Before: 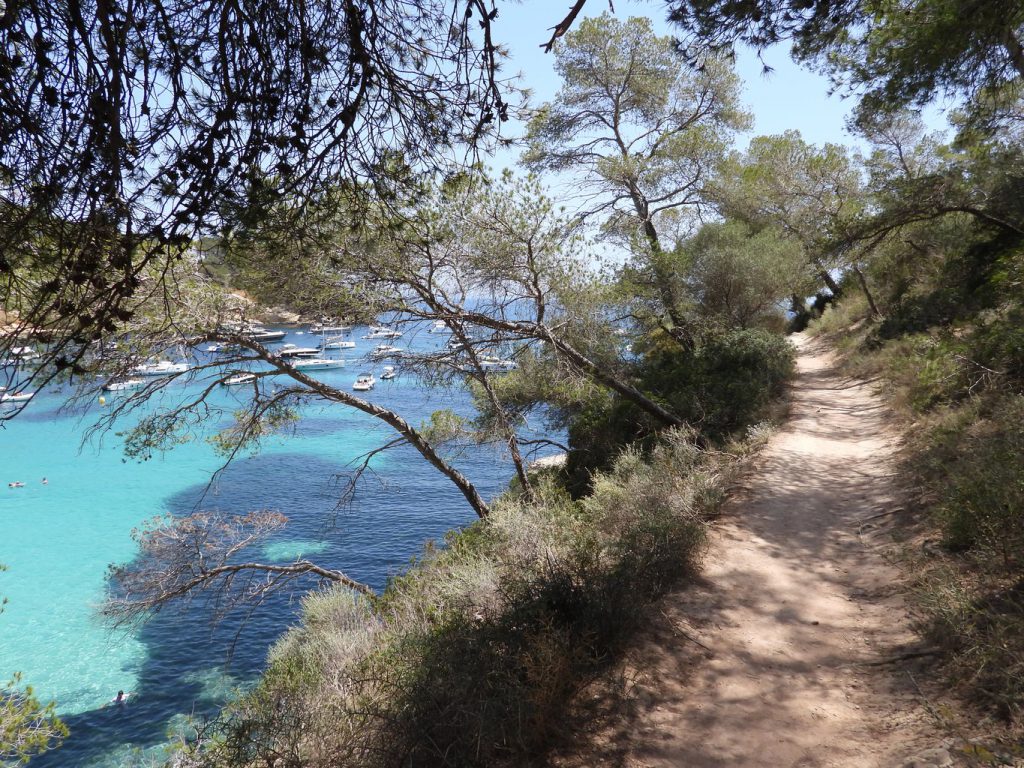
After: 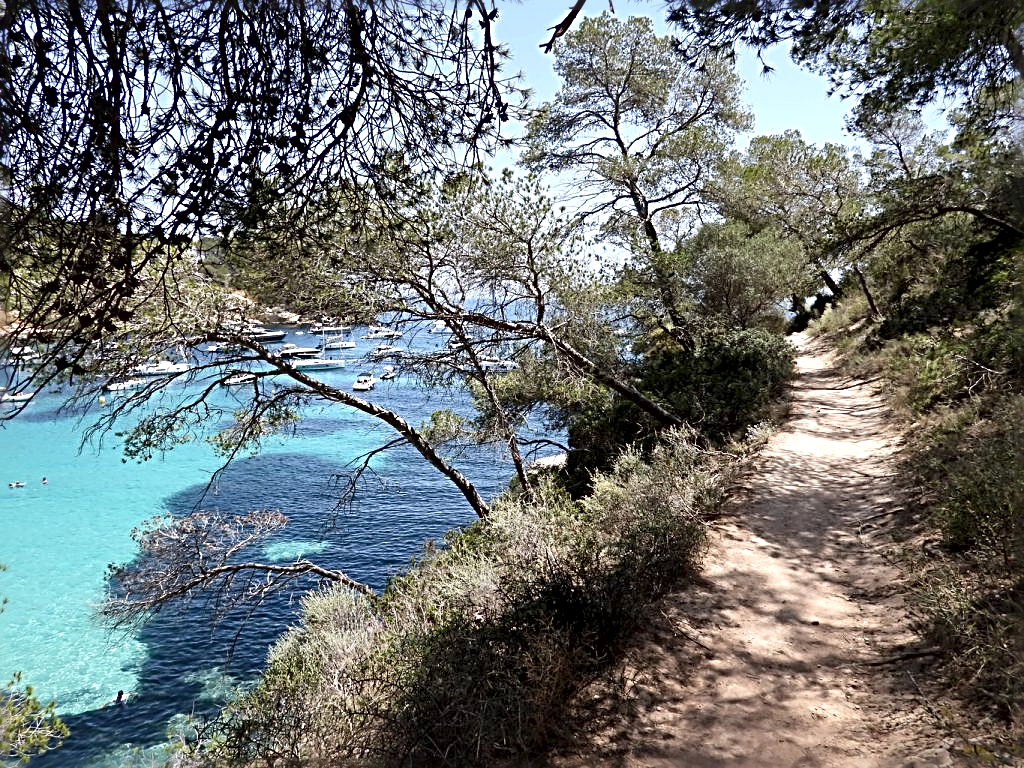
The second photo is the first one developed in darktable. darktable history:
local contrast: mode bilateral grid, contrast 70, coarseness 74, detail 180%, midtone range 0.2
sharpen: radius 3.675, amount 0.932
